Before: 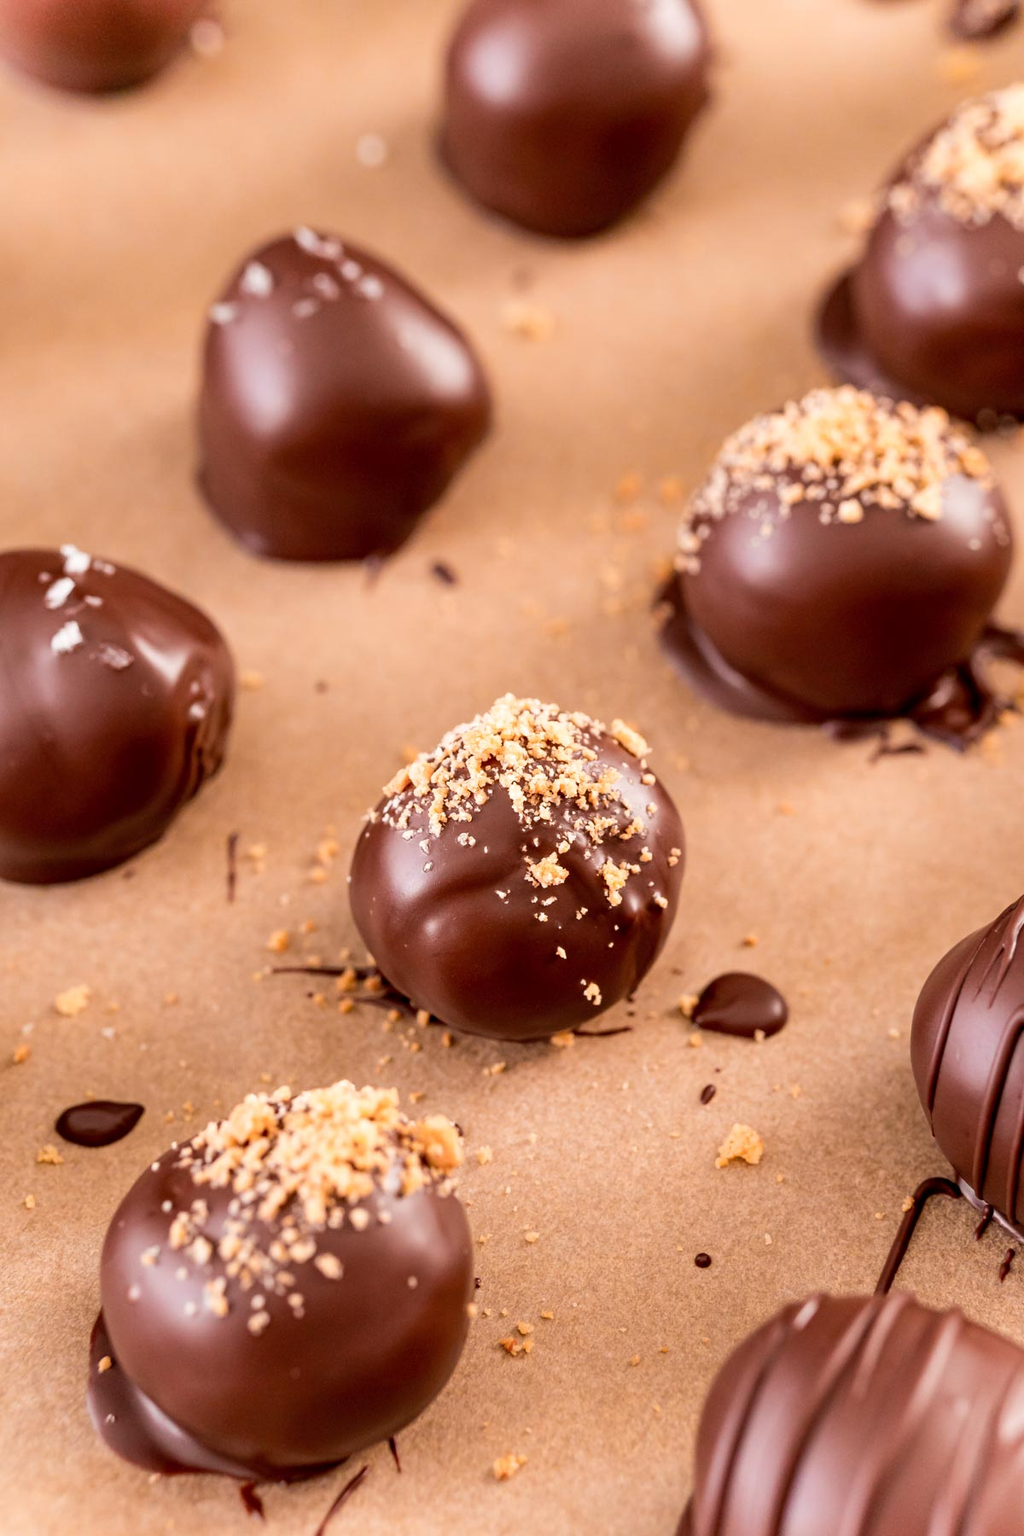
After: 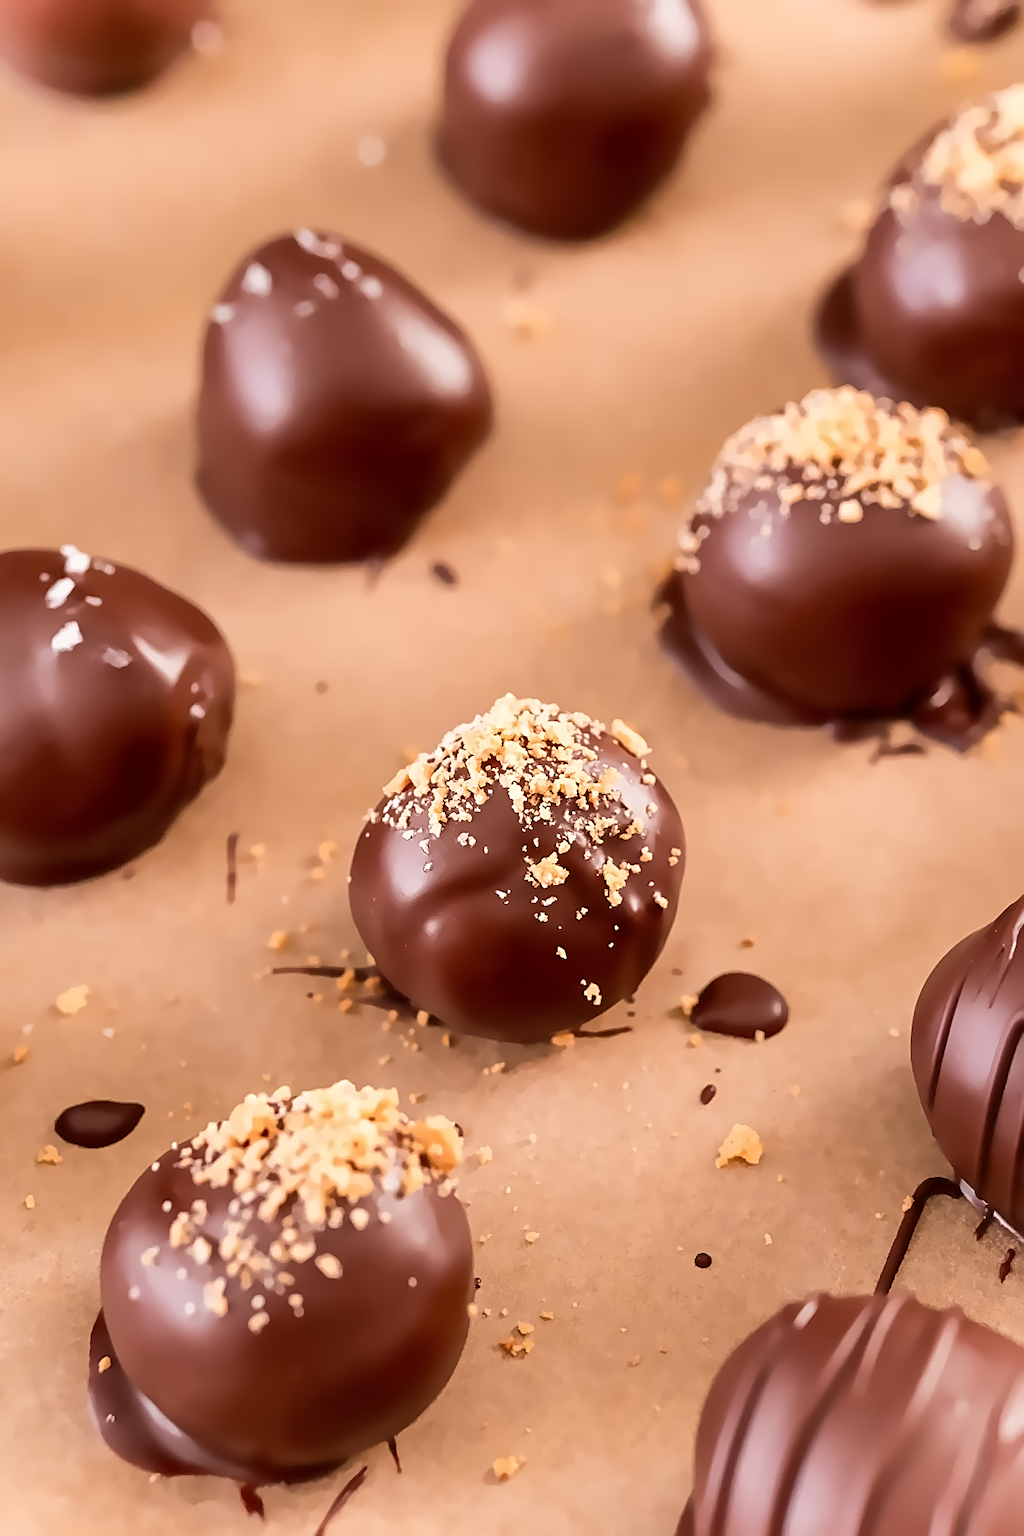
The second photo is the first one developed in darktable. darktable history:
astrophoto denoise: patch size 4, strength 100%, luma 25% | blend: blend mode average, opacity 100%; mask: uniform (no mask)
sharpen: on, module defaults
contrast equalizer: octaves 7, y [[0.5, 0.502, 0.506, 0.511, 0.52, 0.537], [0.5 ×6], [0.505, 0.509, 0.518, 0.534, 0.553, 0.561], [0 ×6], [0 ×6]]
denoise (profiled) "2": strength 0.5, central pixel weight 0, a [-1, 0, 0], y [[0, 0, 0.5 ×5] ×4, [0.5 ×7], [0.5 ×7]], fix various bugs in algorithm false, upgrade profiled transform false, color mode RGB, compensate highlight preservation false | blend: blend mode average, opacity 25%; mask: uniform (no mask)
denoise (profiled) #2: patch size 4, central pixel weight 0, a [-1, 0, 0], y [[0, 0, 0.5 ×5] ×4, [0.5 ×7], [0.5 ×7]], fix various bugs in algorithm false, upgrade profiled transform false, color mode RGB, compensate highlight preservation false | blend: blend mode HSV color, opacity 50%; mask: uniform (no mask)
denoise (profiled) "1": patch size 4, central pixel weight 0, a [-1, 0, 0], mode non-local means, y [[0, 0, 0.5 ×5] ×4, [0.5 ×7], [0.5 ×7]], fix various bugs in algorithm false, upgrade profiled transform false, color mode RGB, compensate highlight preservation false | blend: blend mode HSV value, opacity 20%; mask: uniform (no mask)
surface blur "1": radius 9, red 0.1, green 0.05, blue 0.1 | blend: blend mode HSV color, opacity 50%; mask: uniform (no mask)
surface blur "2": radius 5, red 0.1, green 0.05, blue 0.1 | blend: blend mode average, opacity 25%; mask: uniform (no mask)
